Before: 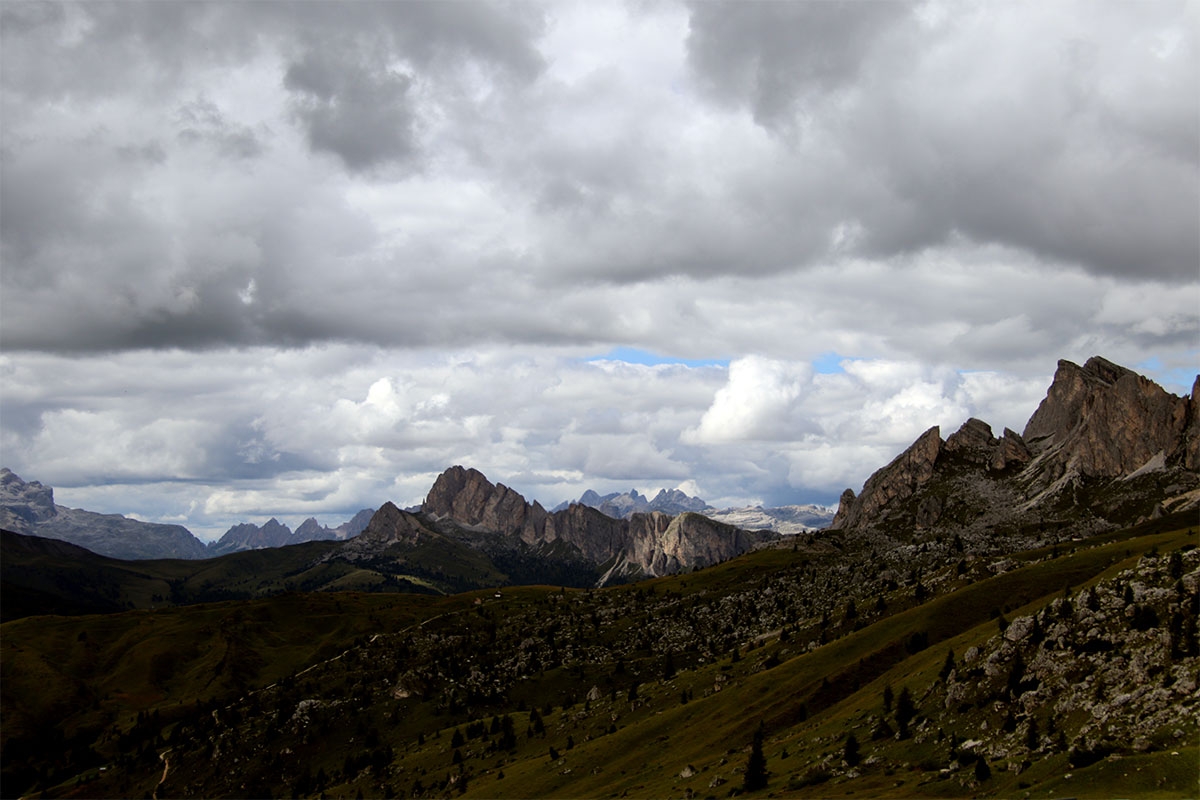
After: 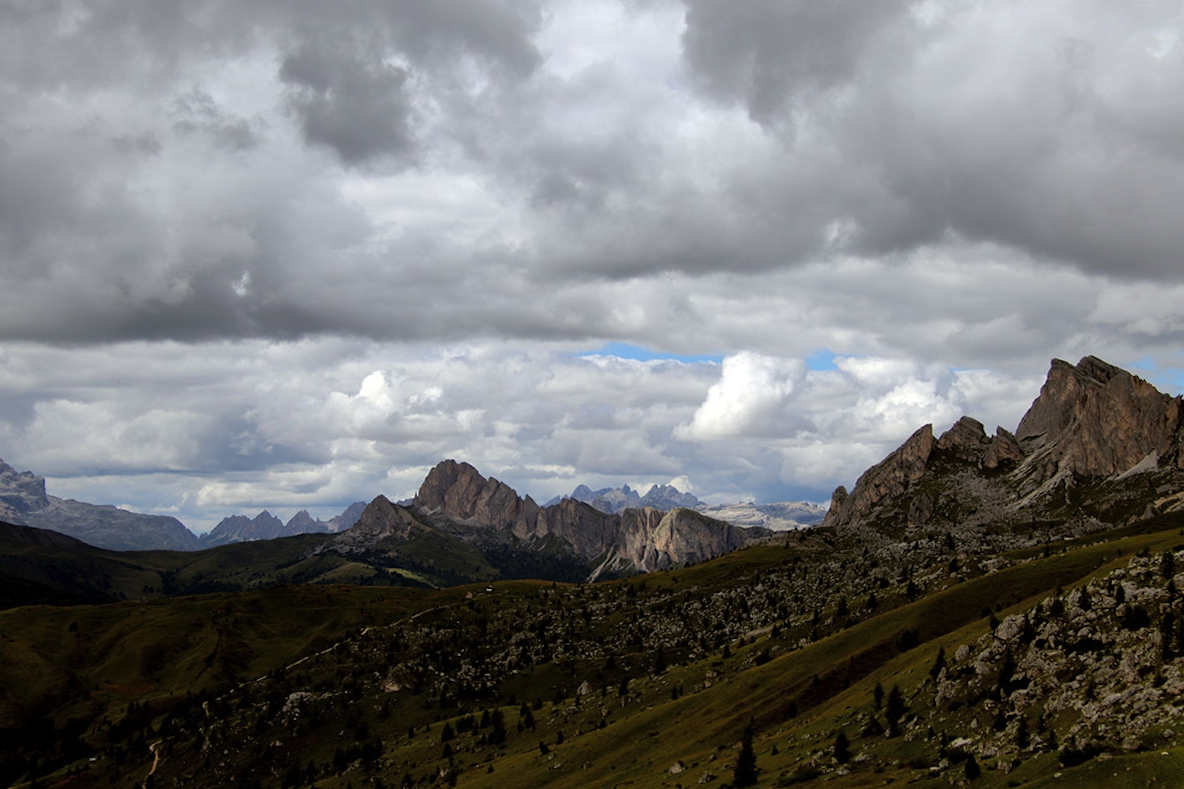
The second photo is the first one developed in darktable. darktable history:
shadows and highlights: shadows 30
crop and rotate: angle -0.5°
